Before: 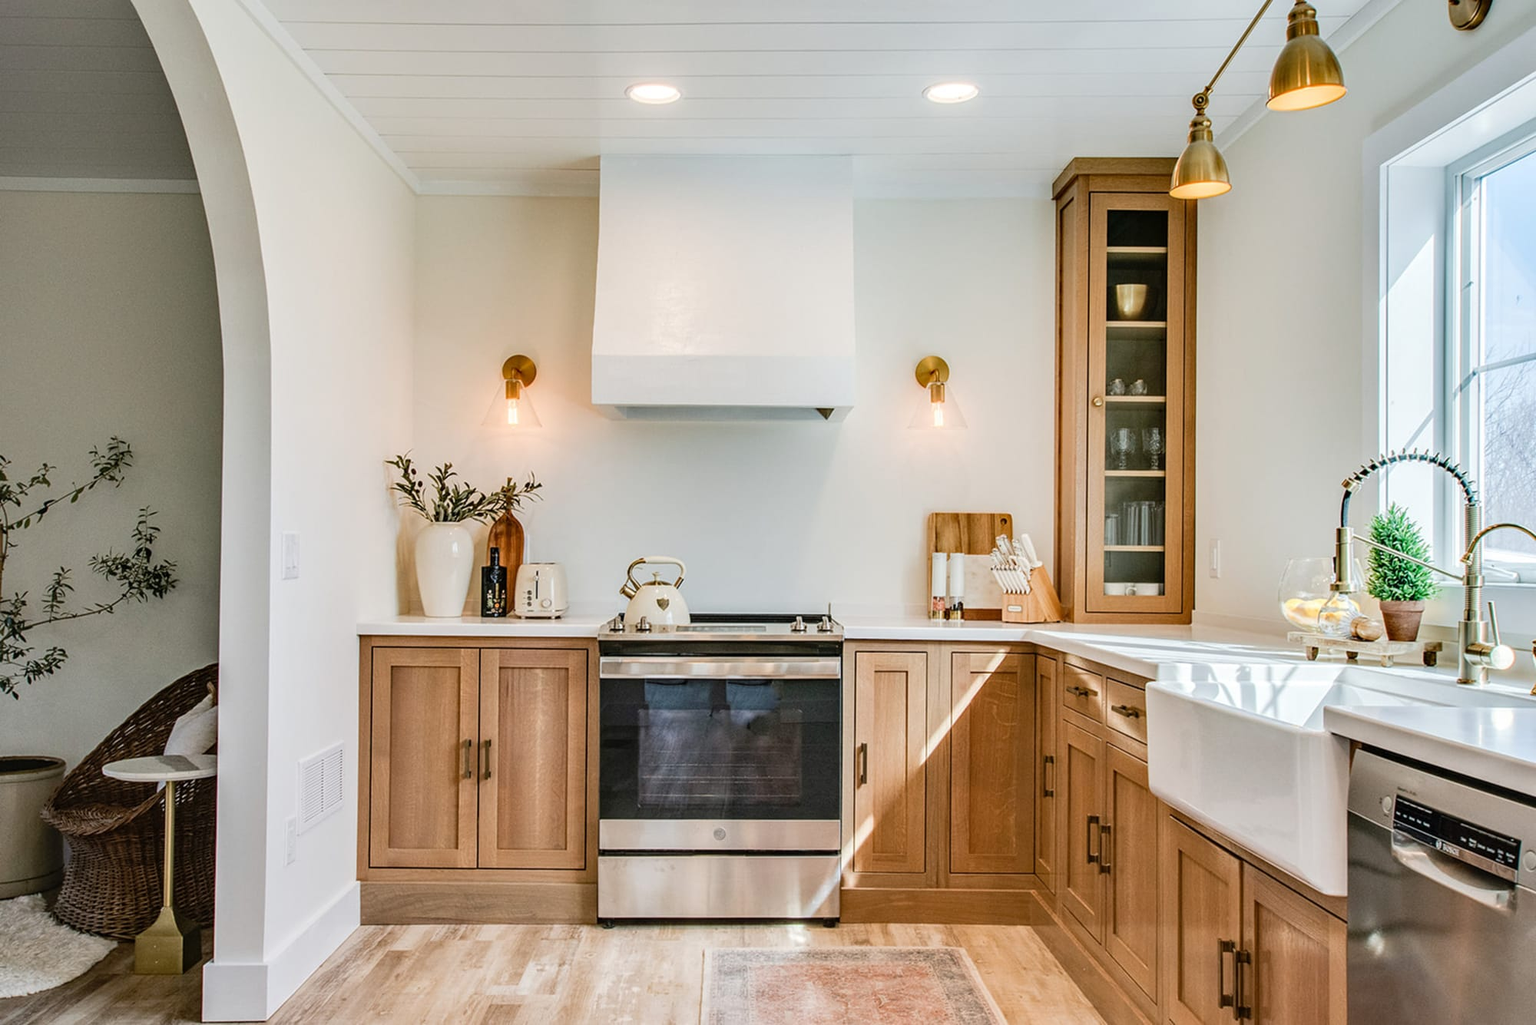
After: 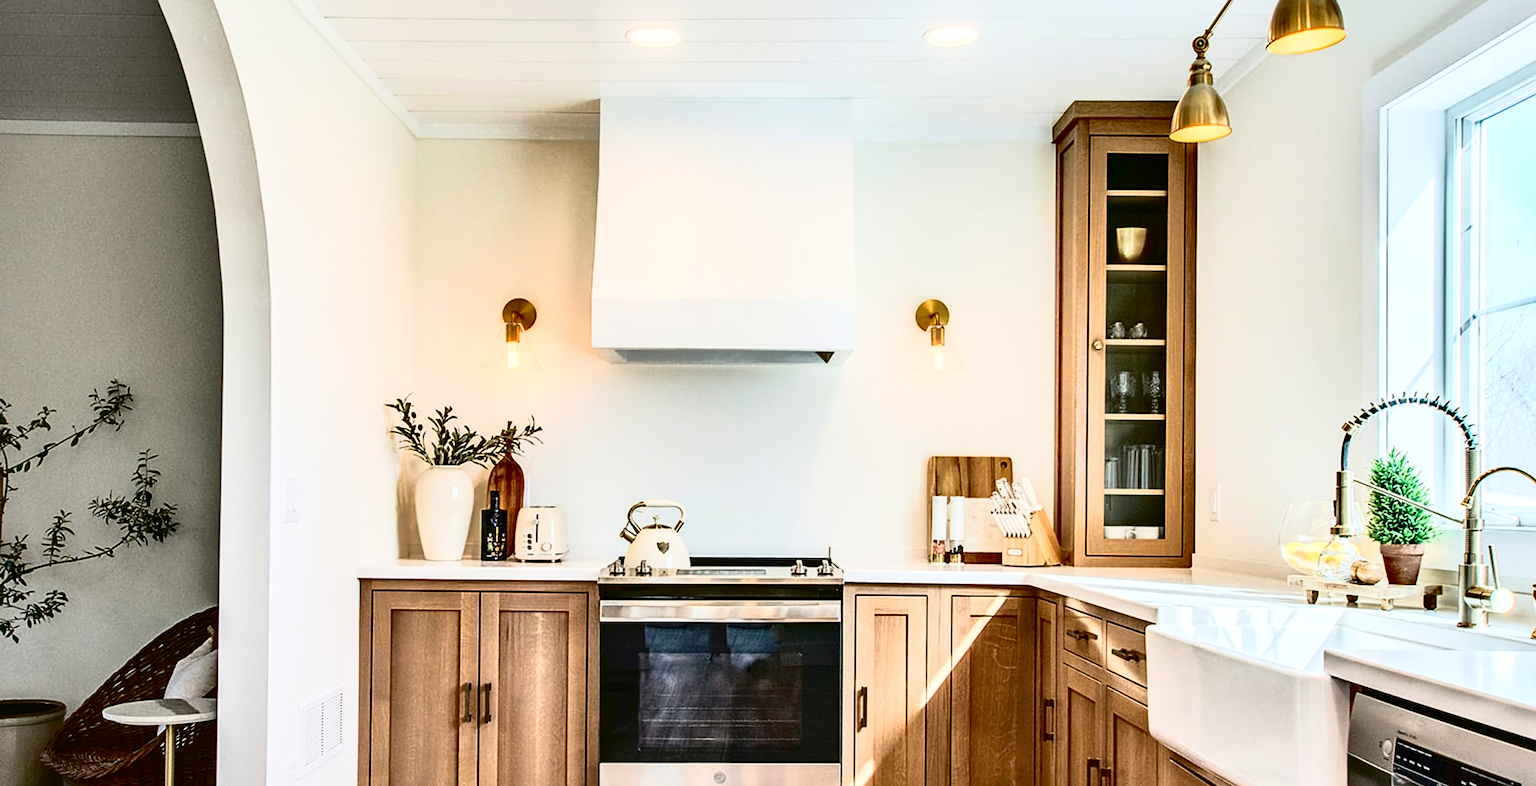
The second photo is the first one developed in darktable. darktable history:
shadows and highlights: on, module defaults
tone curve: curves: ch0 [(0, 0) (0.003, 0.001) (0.011, 0.005) (0.025, 0.009) (0.044, 0.014) (0.069, 0.018) (0.1, 0.025) (0.136, 0.029) (0.177, 0.042) (0.224, 0.064) (0.277, 0.107) (0.335, 0.182) (0.399, 0.3) (0.468, 0.462) (0.543, 0.639) (0.623, 0.802) (0.709, 0.916) (0.801, 0.963) (0.898, 0.988) (1, 1)], color space Lab, independent channels, preserve colors none
sharpen: amount 0.206
crop: top 5.579%, bottom 17.71%
